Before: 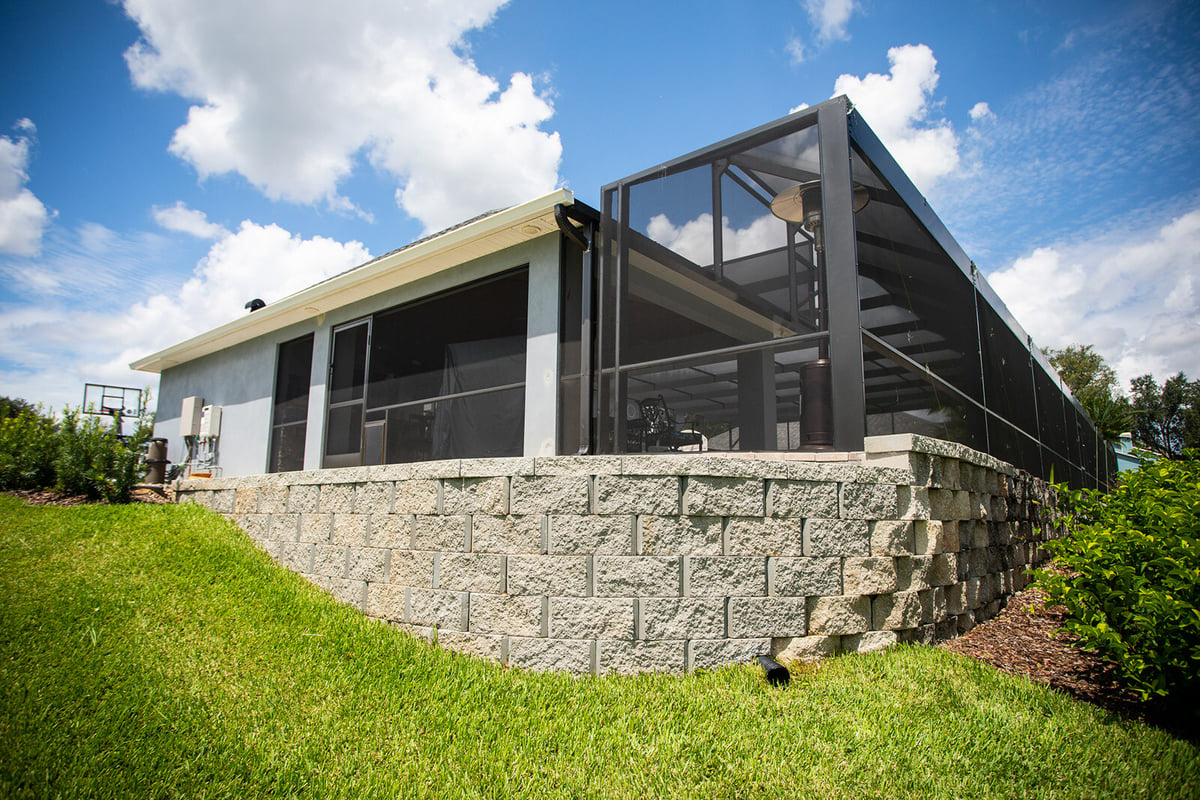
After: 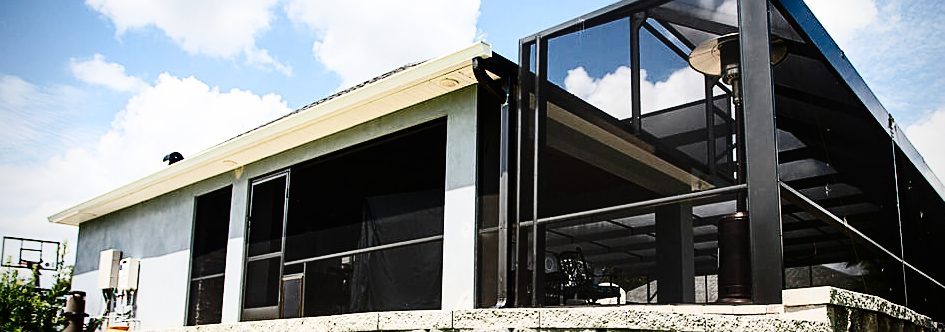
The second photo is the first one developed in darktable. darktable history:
tone curve: curves: ch0 [(0, 0) (0.003, 0.006) (0.011, 0.007) (0.025, 0.009) (0.044, 0.012) (0.069, 0.021) (0.1, 0.036) (0.136, 0.056) (0.177, 0.105) (0.224, 0.165) (0.277, 0.251) (0.335, 0.344) (0.399, 0.439) (0.468, 0.532) (0.543, 0.628) (0.623, 0.718) (0.709, 0.797) (0.801, 0.874) (0.898, 0.943) (1, 1)], preserve colors none
sharpen: on, module defaults
crop: left 6.898%, top 18.422%, right 14.278%, bottom 40.014%
vignetting: fall-off radius 60.82%
contrast brightness saturation: contrast 0.282
